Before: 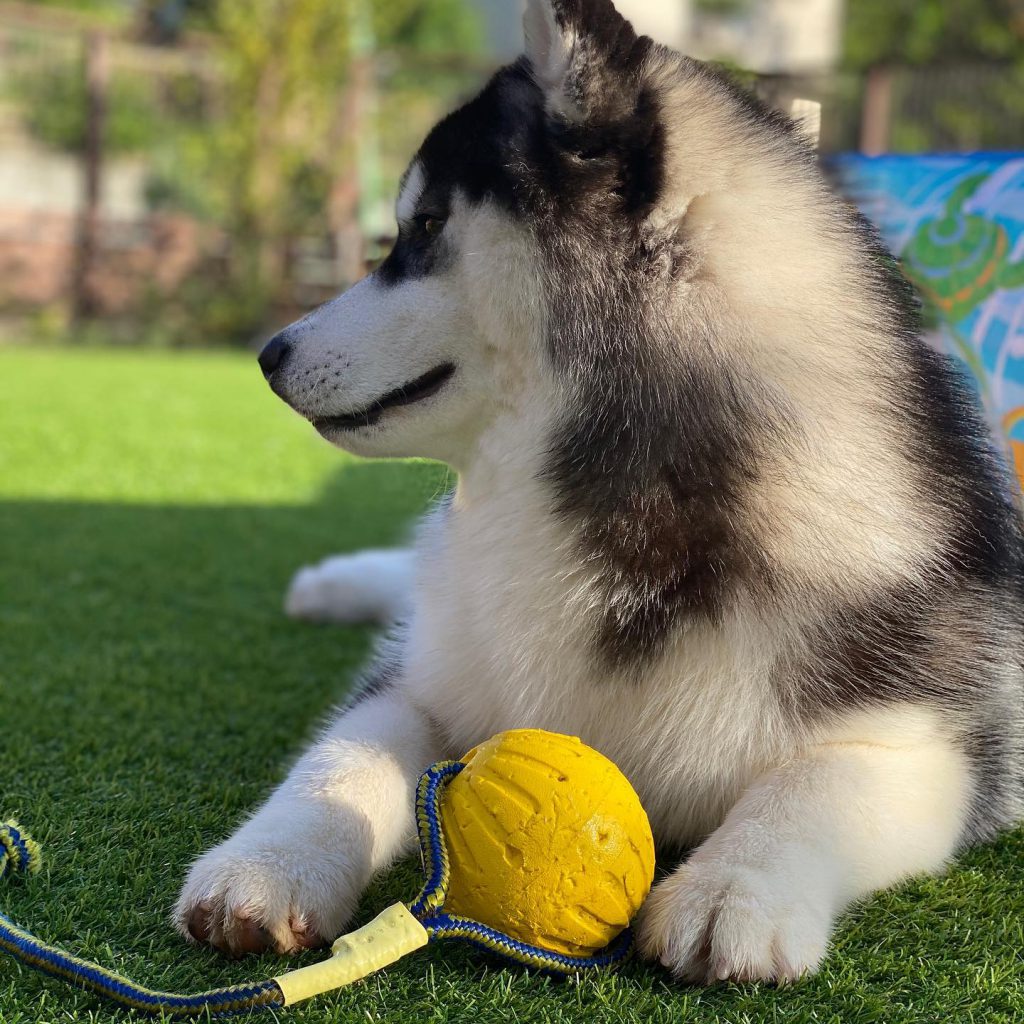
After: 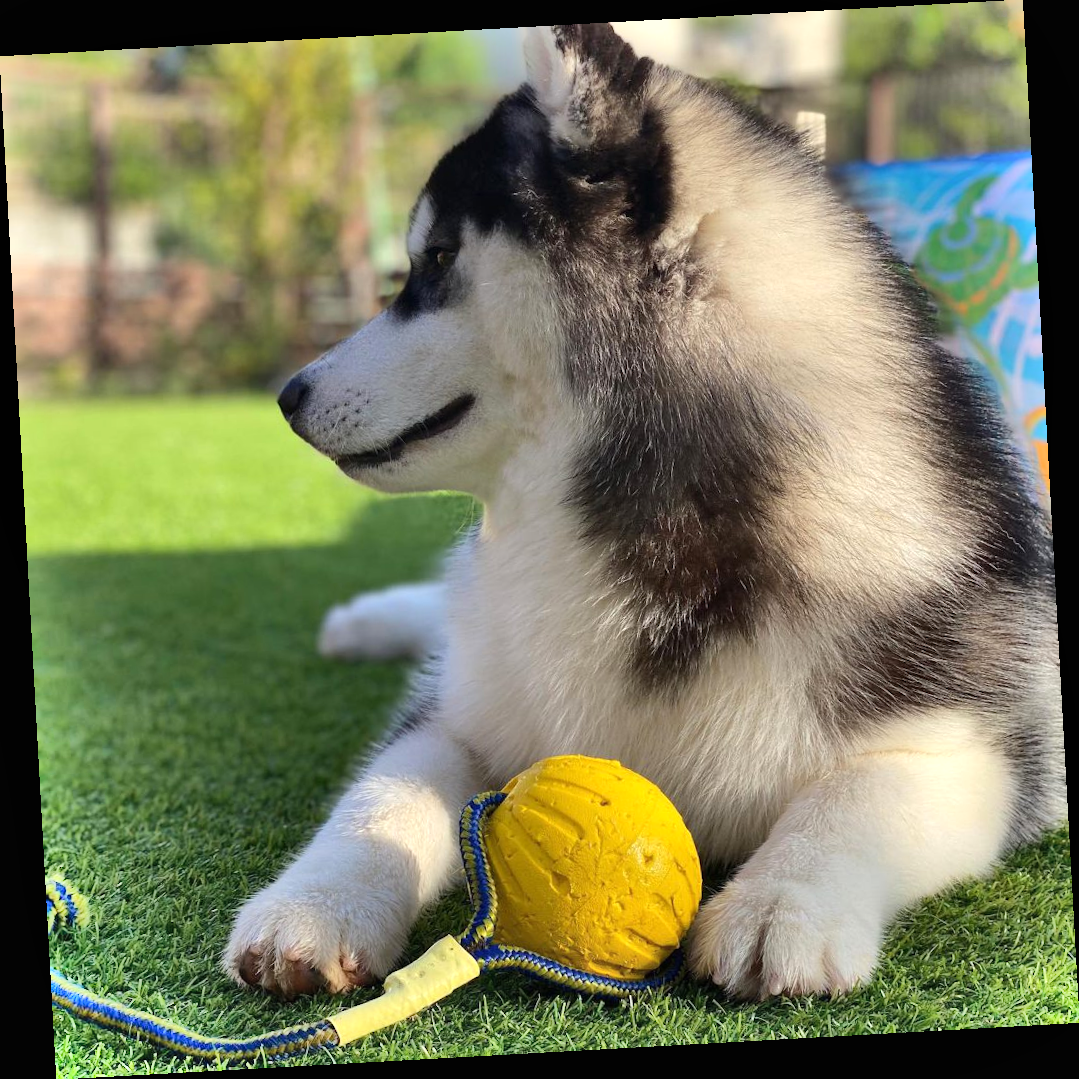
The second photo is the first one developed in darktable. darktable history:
exposure: black level correction 0, exposure 0.2 EV, compensate exposure bias true, compensate highlight preservation false
shadows and highlights: shadows 75, highlights -25, soften with gaussian
rotate and perspective: rotation -3.18°, automatic cropping off
